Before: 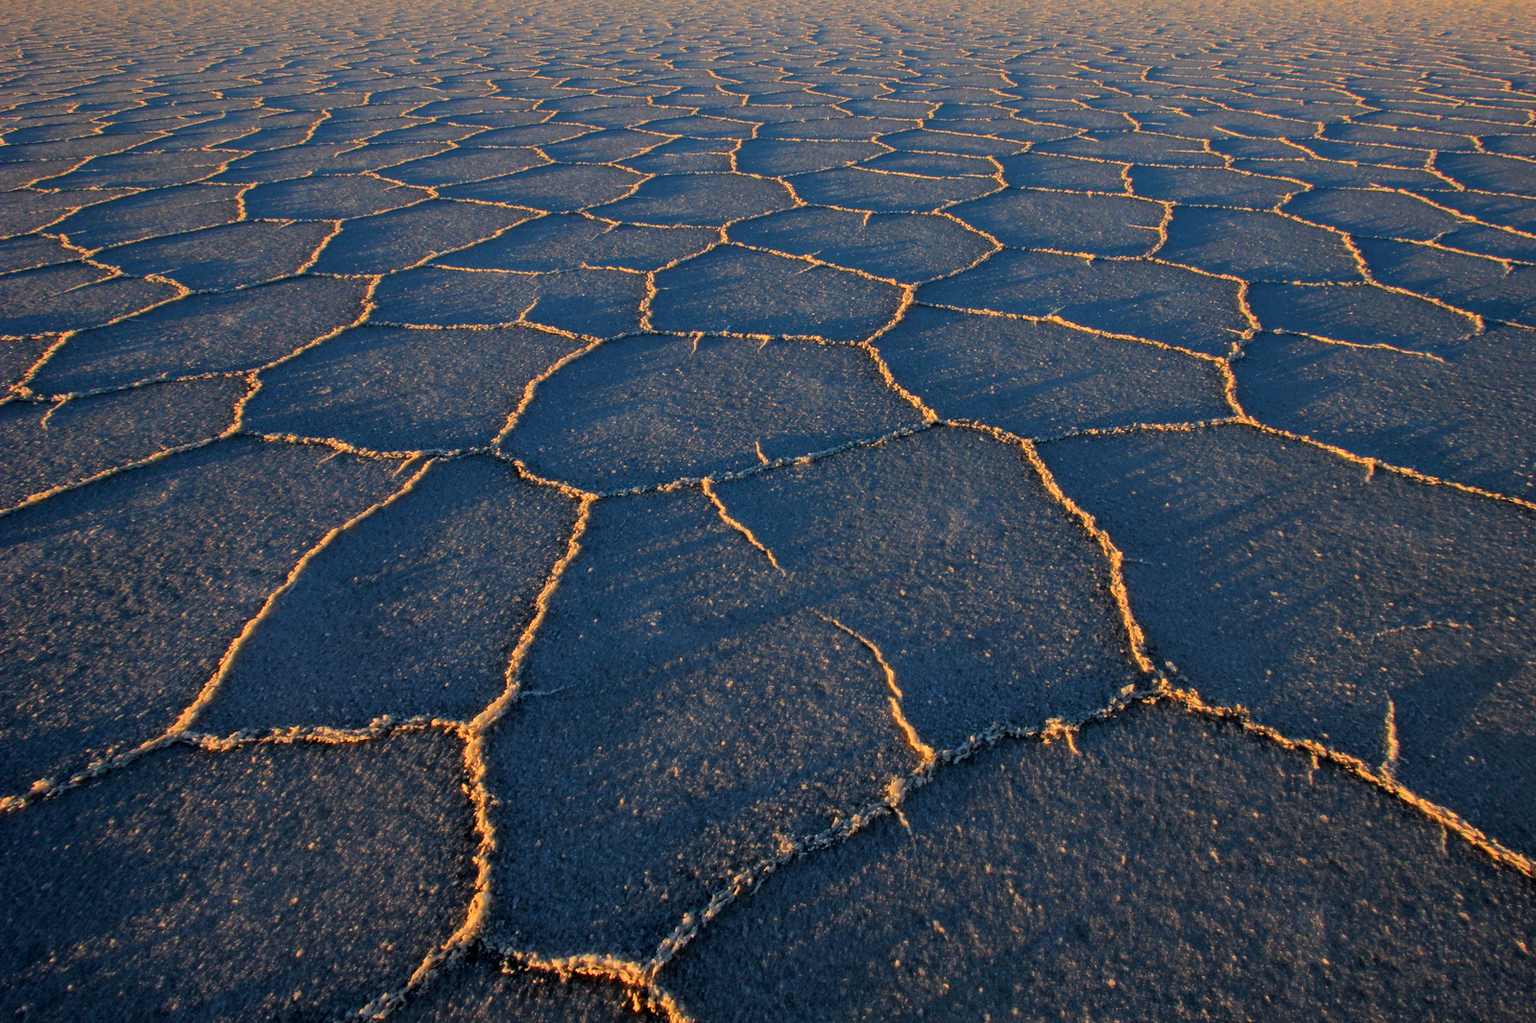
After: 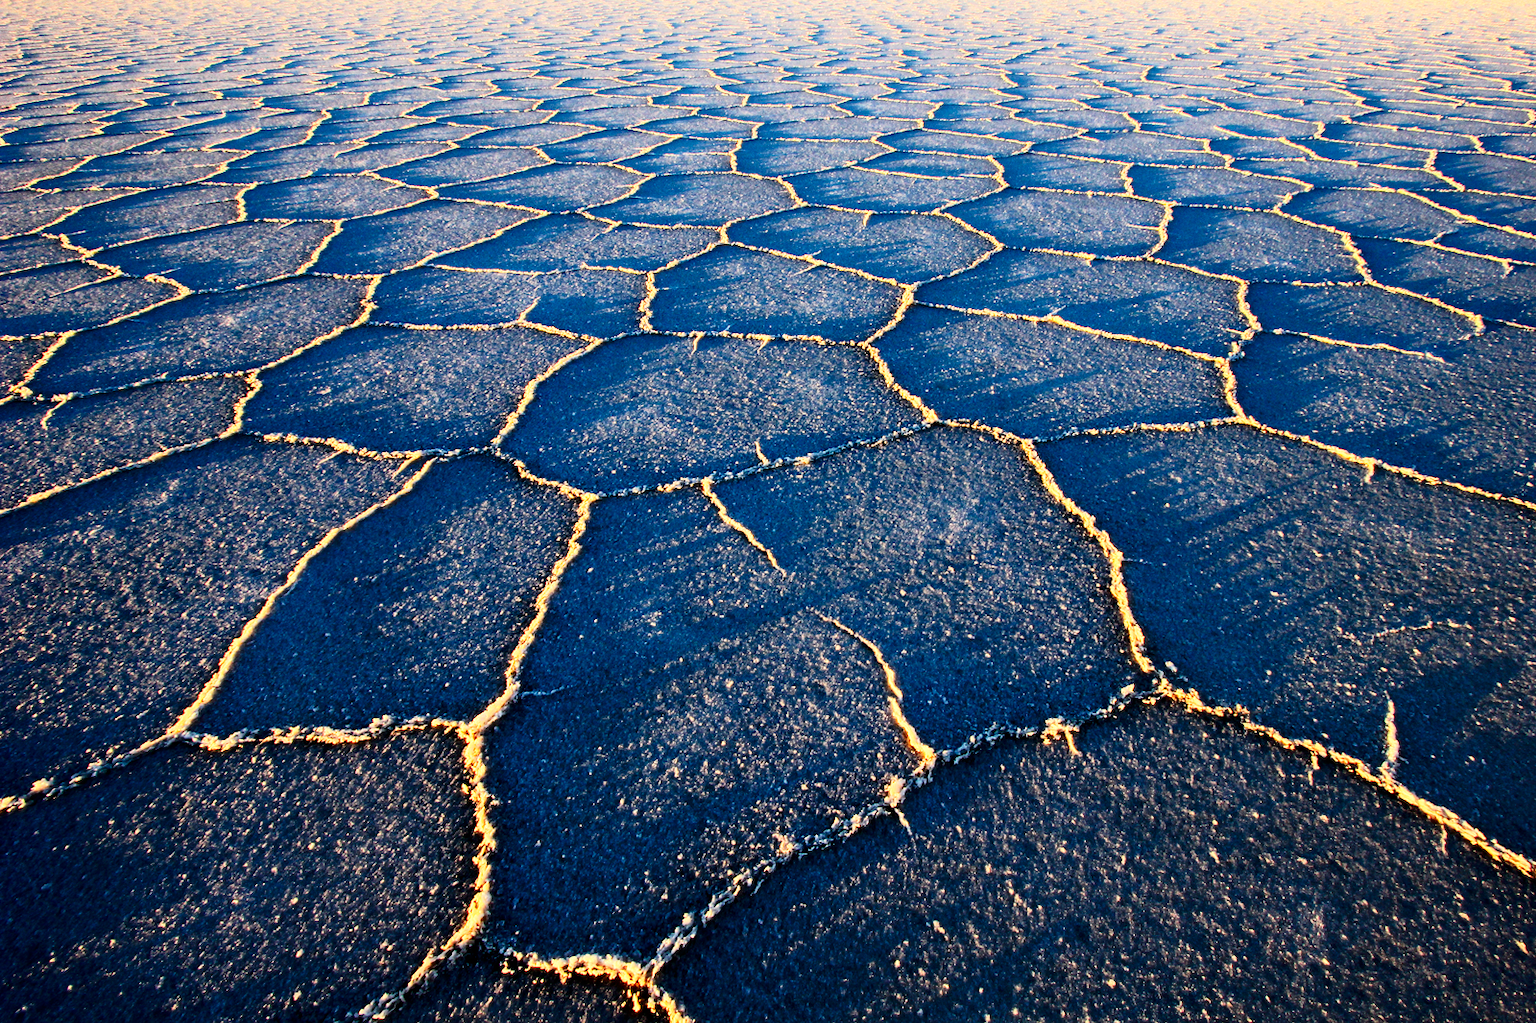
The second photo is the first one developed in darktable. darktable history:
base curve: curves: ch0 [(0, 0) (0.007, 0.004) (0.027, 0.03) (0.046, 0.07) (0.207, 0.54) (0.442, 0.872) (0.673, 0.972) (1, 1)], preserve colors none
contrast brightness saturation: contrast 0.272
